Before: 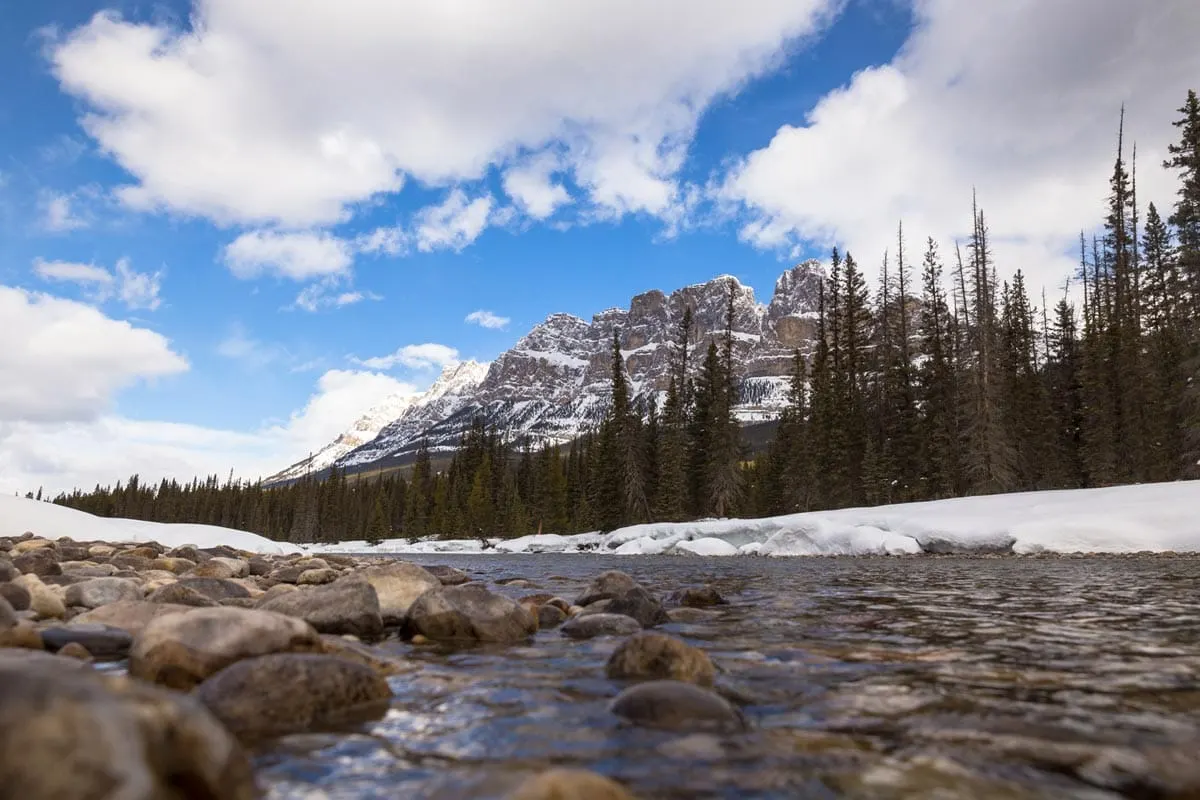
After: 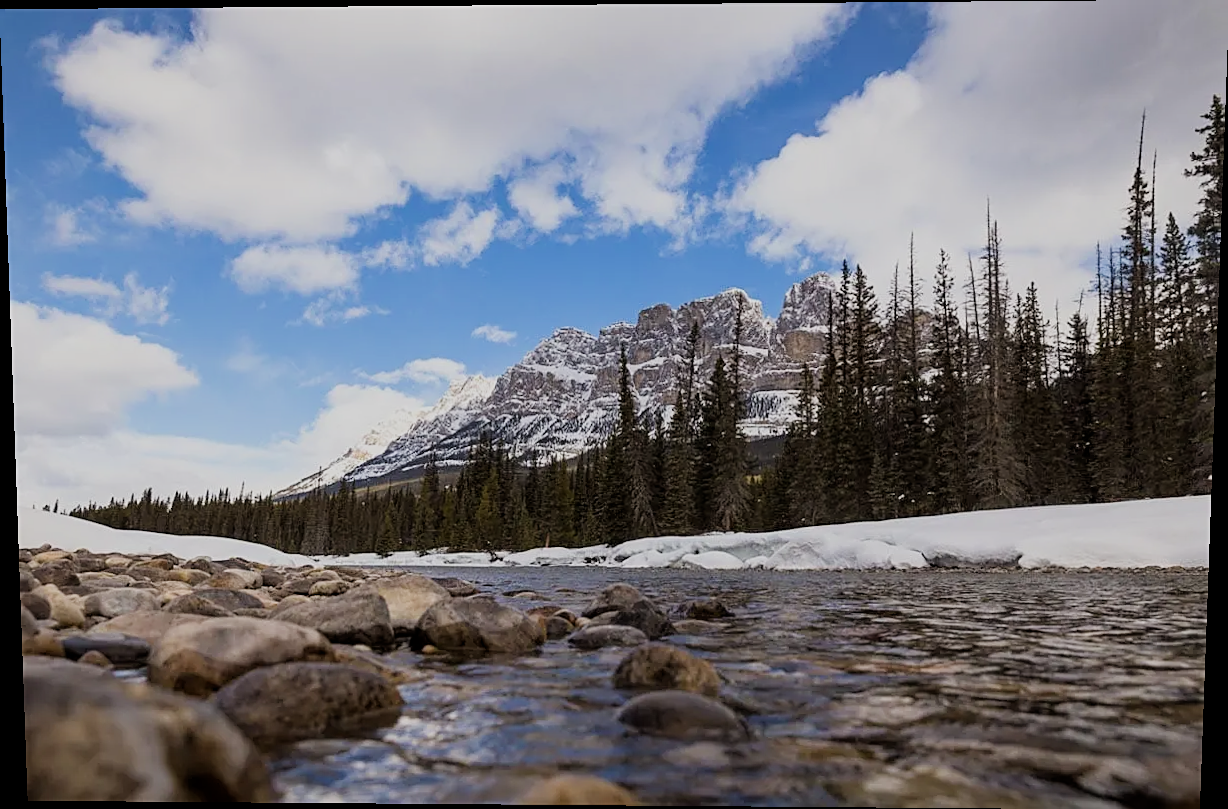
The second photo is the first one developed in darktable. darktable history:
filmic rgb: black relative exposure -7.65 EV, white relative exposure 4.56 EV, hardness 3.61
rotate and perspective: lens shift (vertical) 0.048, lens shift (horizontal) -0.024, automatic cropping off
sharpen: on, module defaults
